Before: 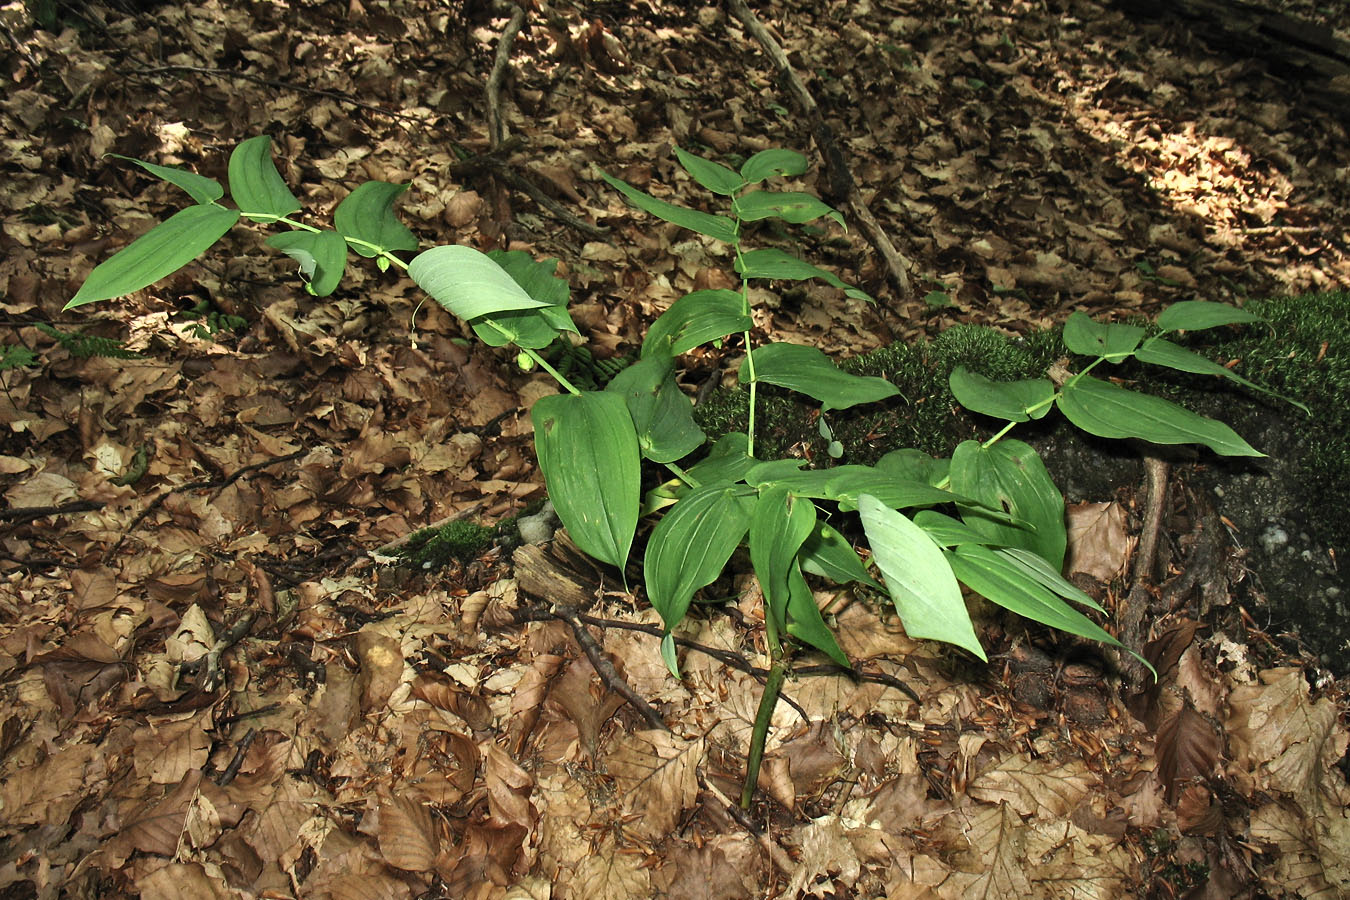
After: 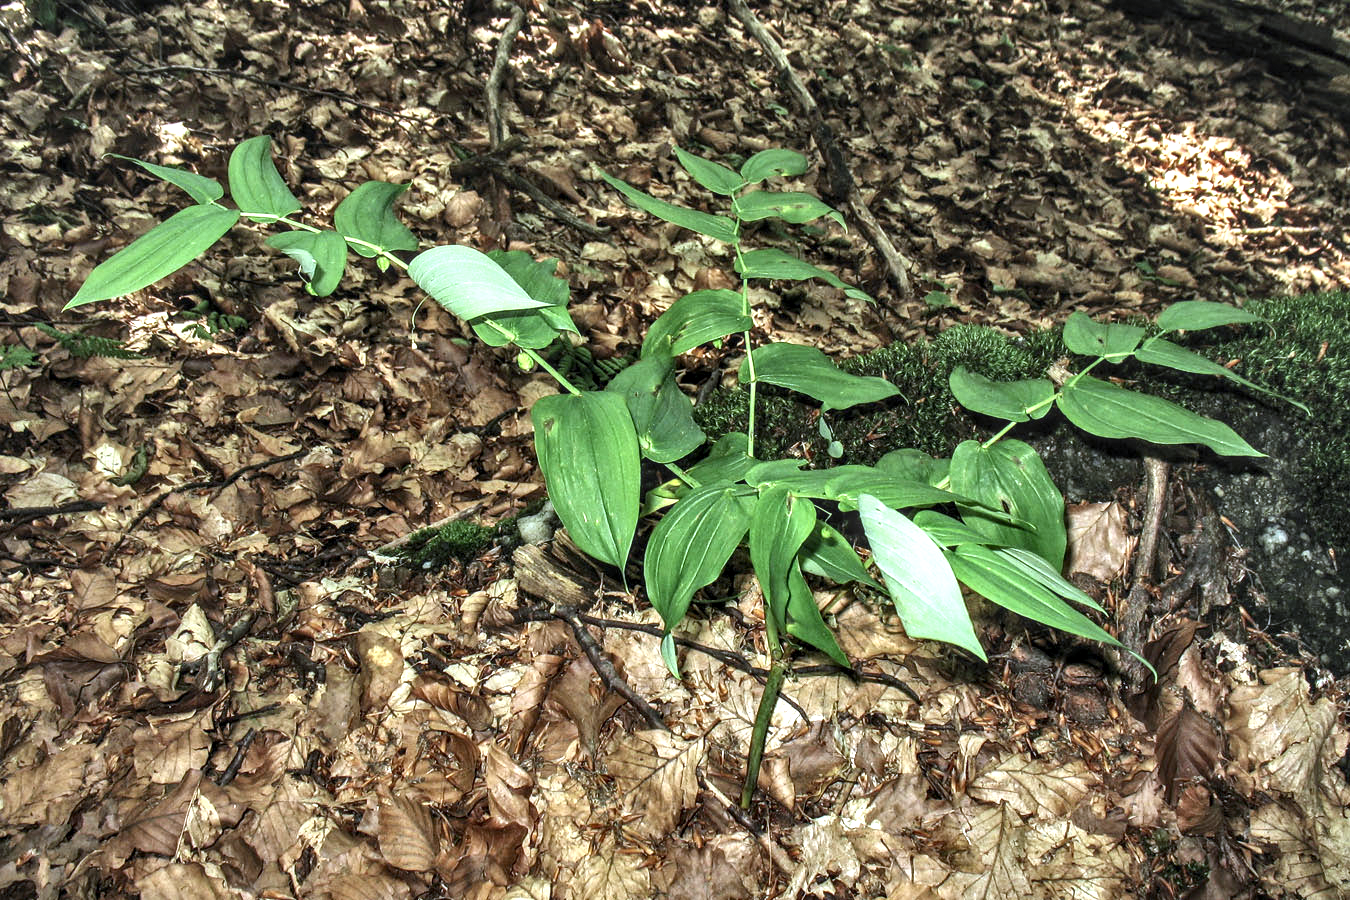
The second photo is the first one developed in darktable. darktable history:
exposure: exposure 0.566 EV, compensate highlight preservation false
white balance: red 0.926, green 1.003, blue 1.133
local contrast: detail 203%
contrast brightness saturation: contrast -0.28
